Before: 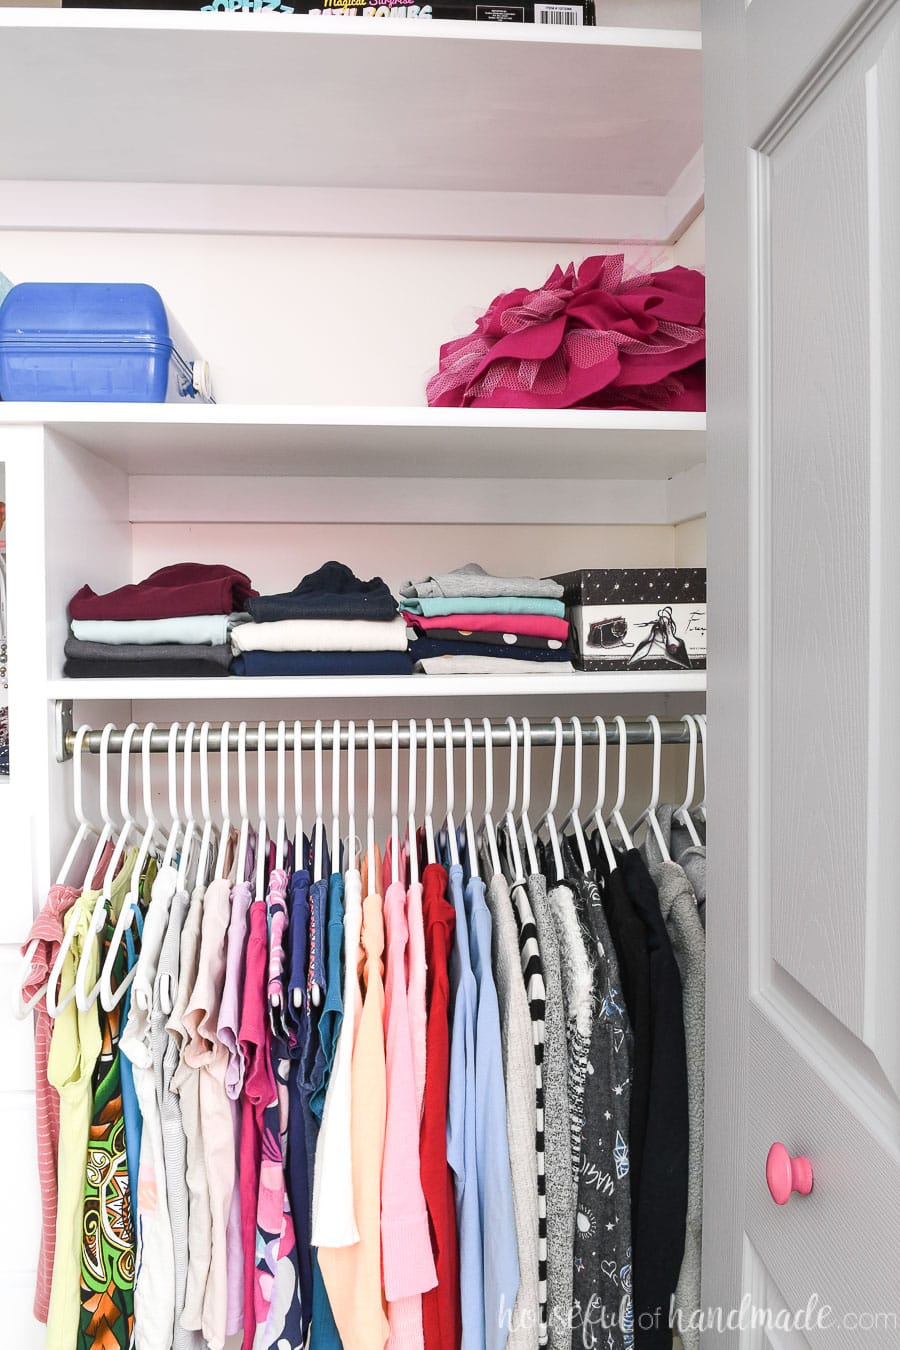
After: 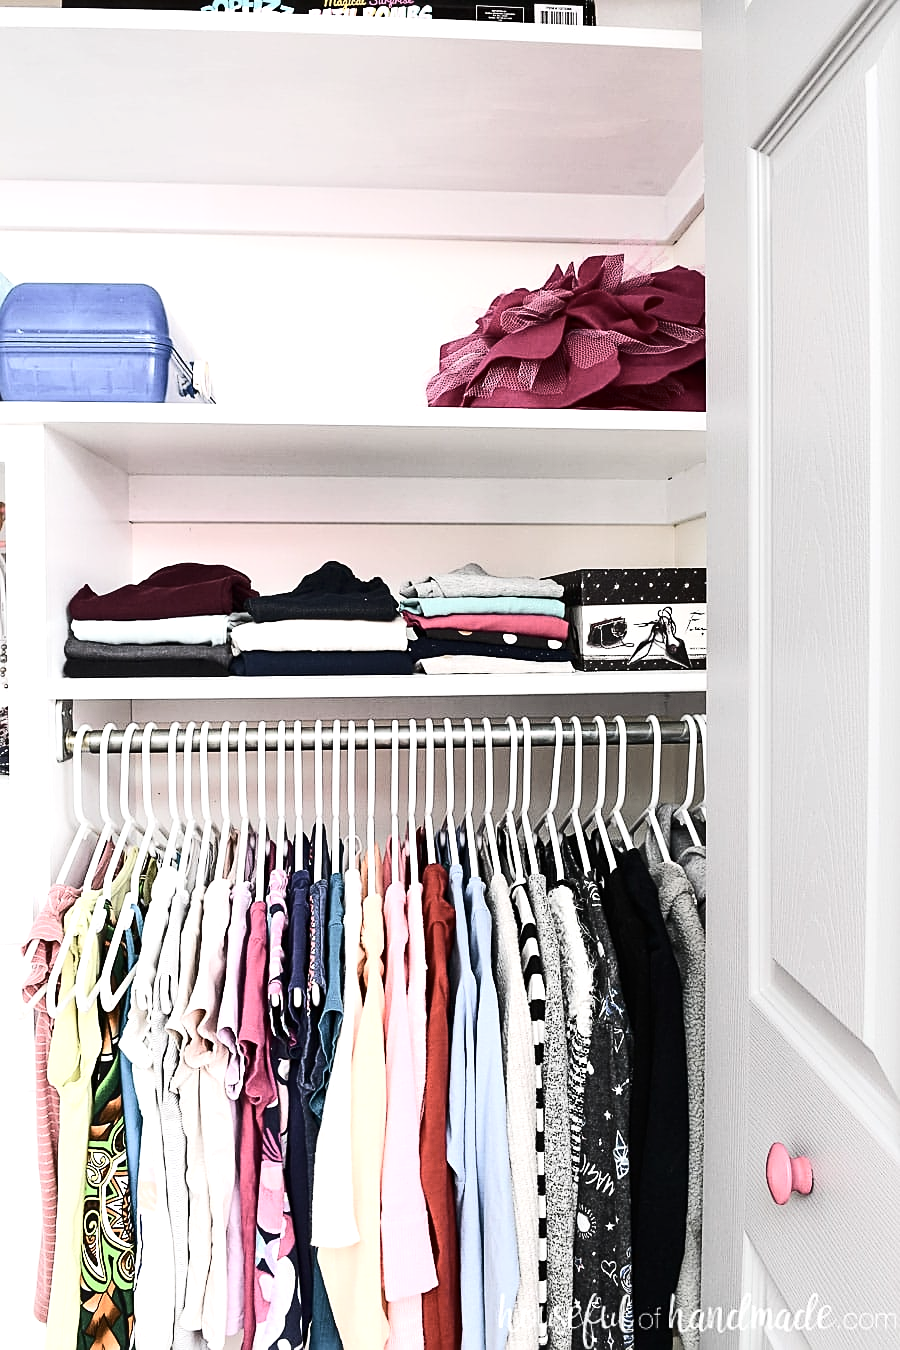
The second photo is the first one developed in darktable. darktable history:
sharpen: on, module defaults
color balance rgb: perceptual saturation grading › global saturation 0.772%, perceptual brilliance grading › highlights 17.518%, perceptual brilliance grading › mid-tones 31.349%, perceptual brilliance grading › shadows -31.364%, global vibrance 7.286%, saturation formula JzAzBz (2021)
contrast brightness saturation: contrast 0.255, saturation -0.307
